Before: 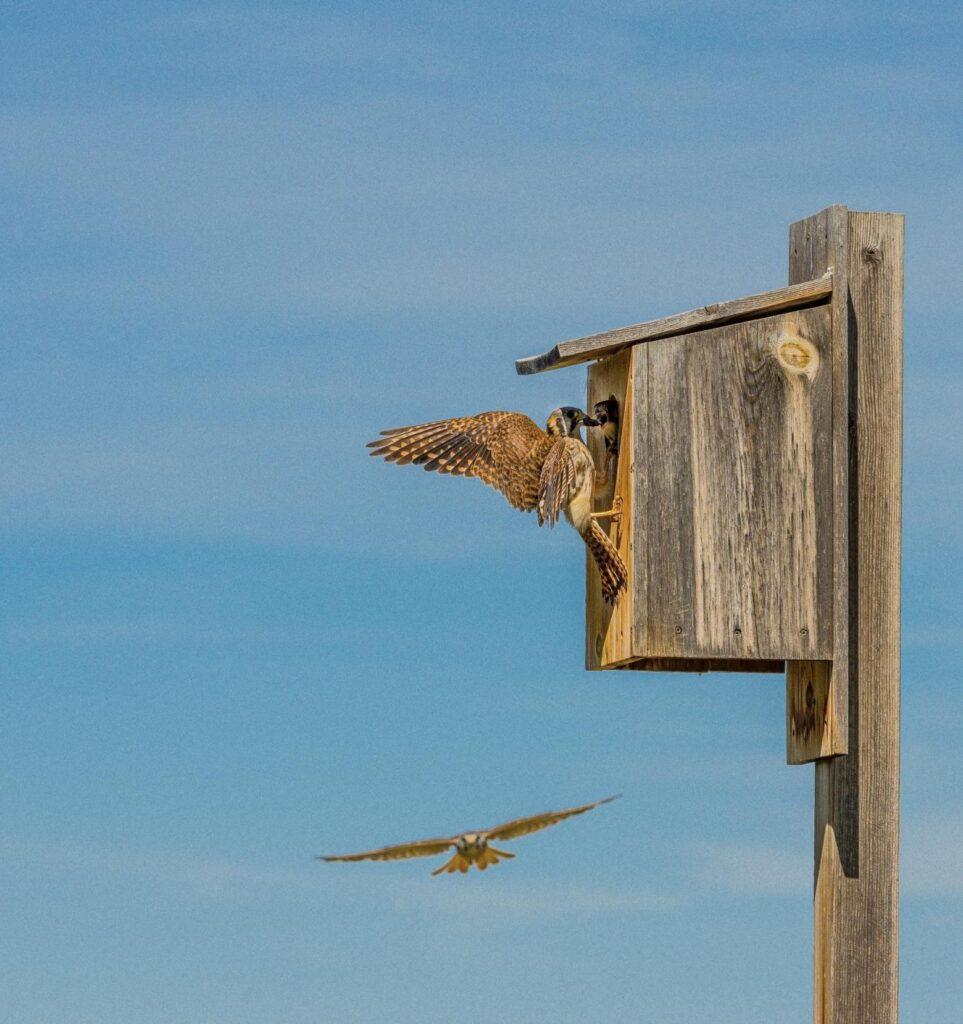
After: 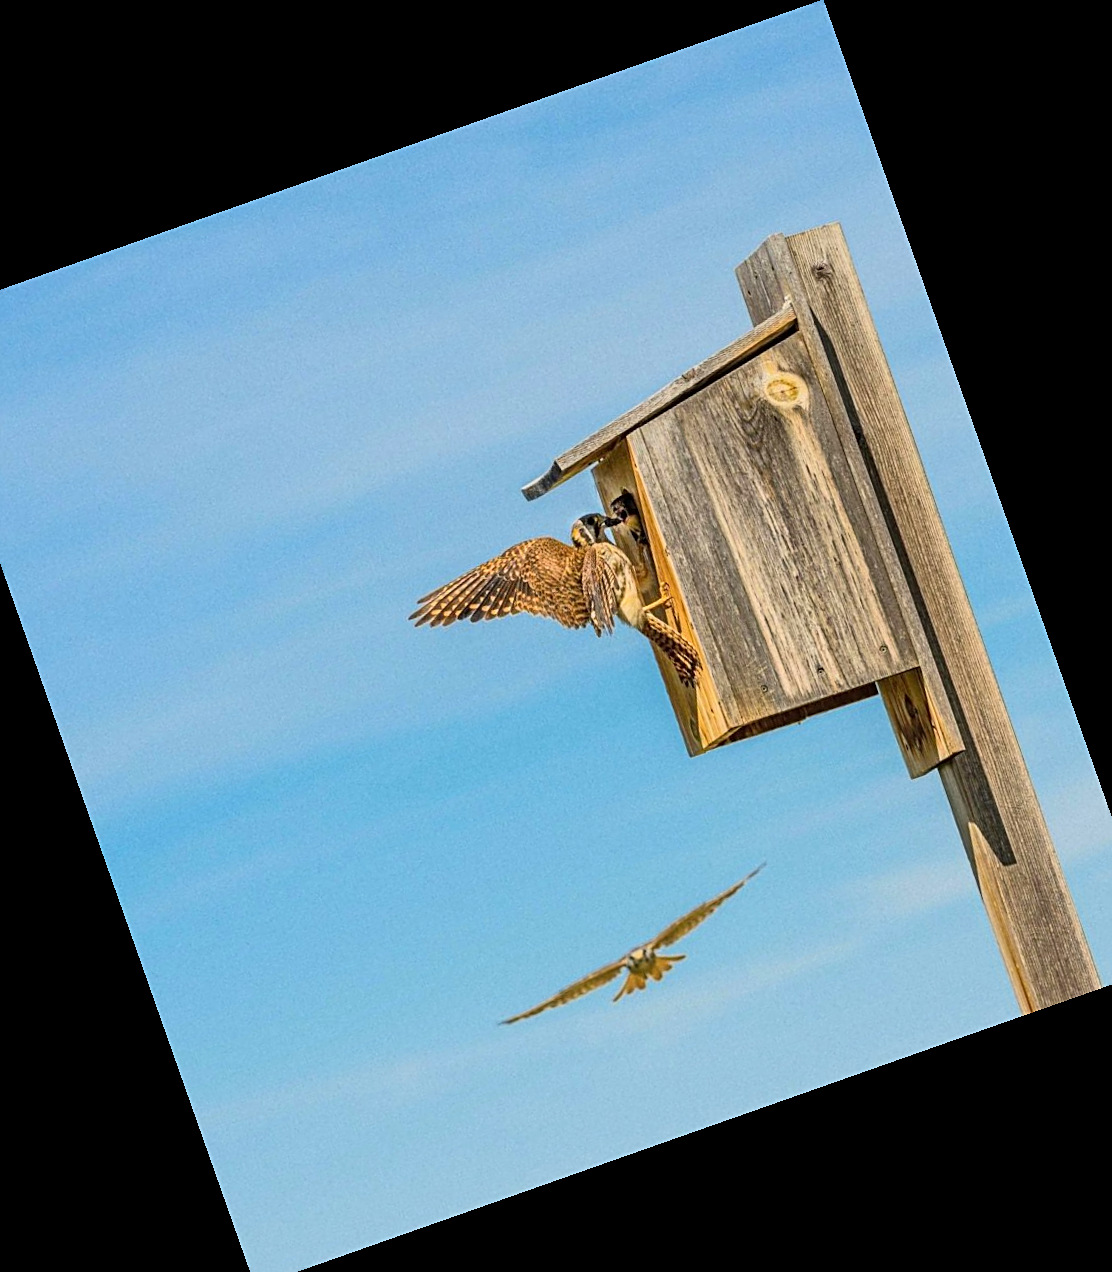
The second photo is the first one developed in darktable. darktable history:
sharpen: on, module defaults
contrast brightness saturation: contrast 0.2, brightness 0.16, saturation 0.22
crop and rotate: angle 19.43°, left 6.812%, right 4.125%, bottom 1.087%
